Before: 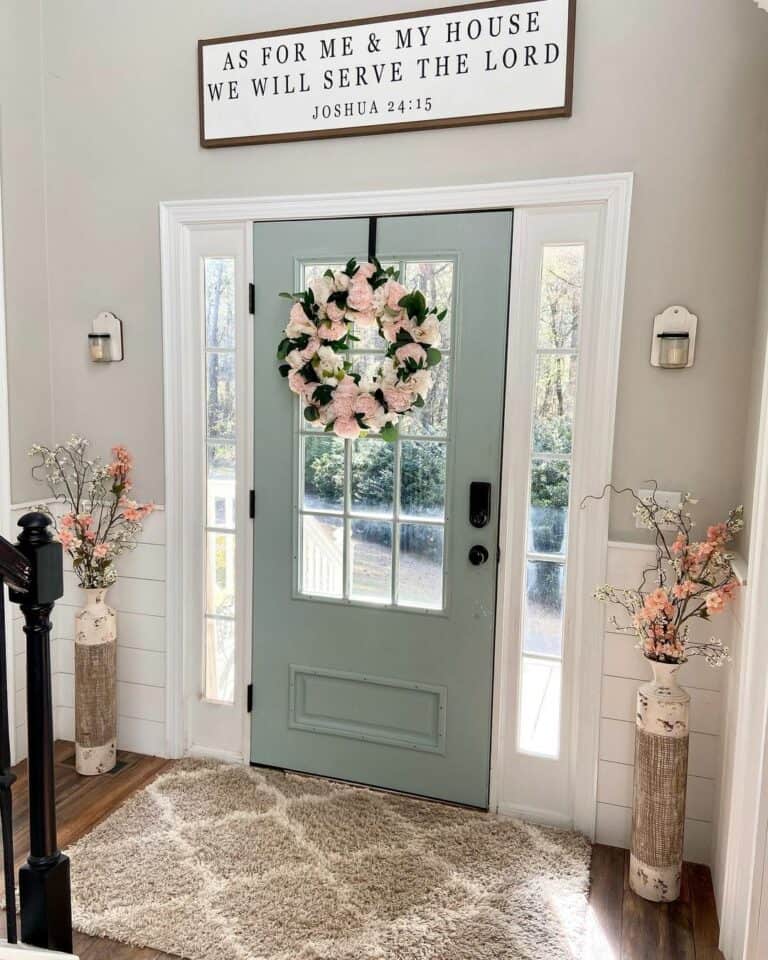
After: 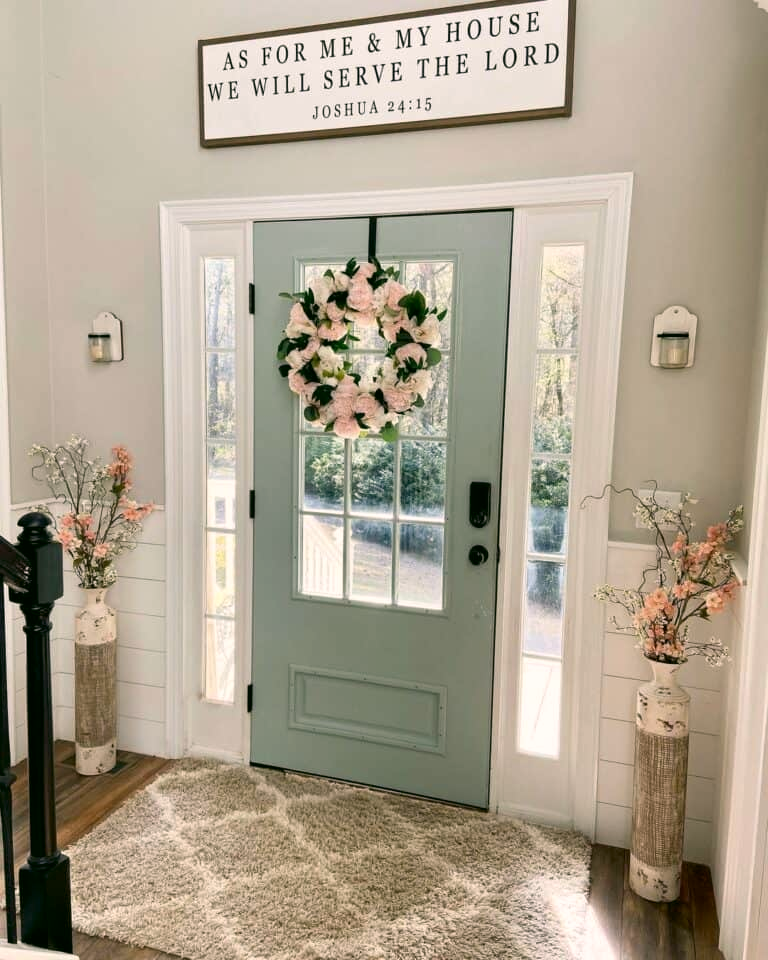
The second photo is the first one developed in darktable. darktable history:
color correction: highlights a* 4.4, highlights b* 4.91, shadows a* -7.53, shadows b* 4.81
